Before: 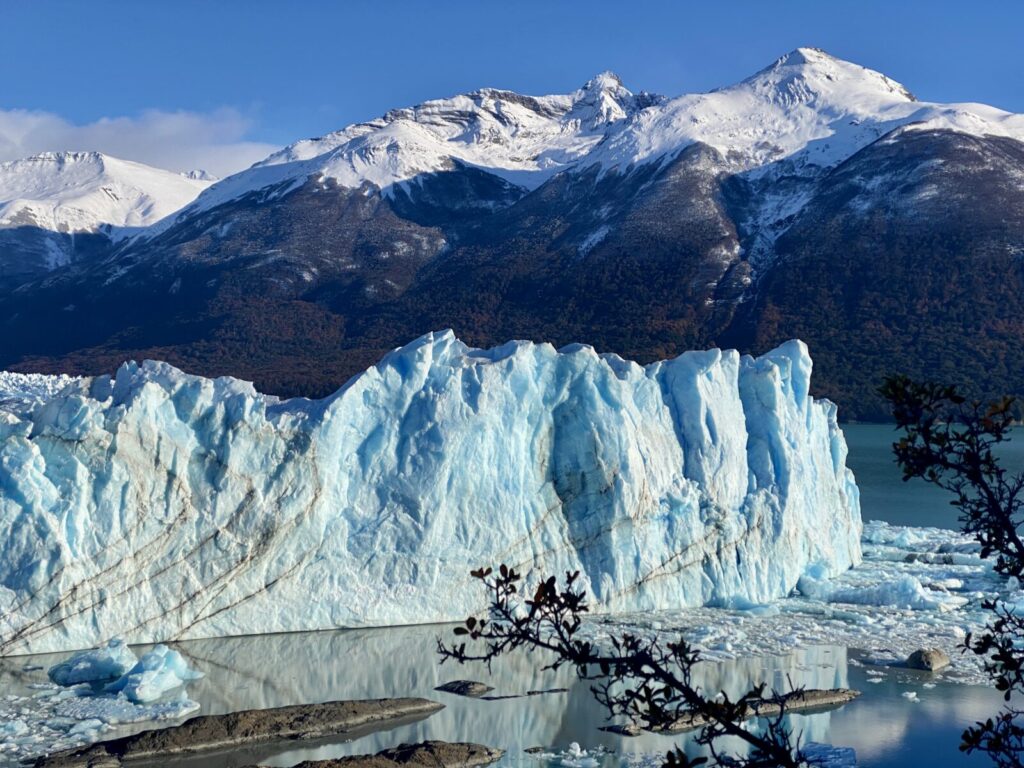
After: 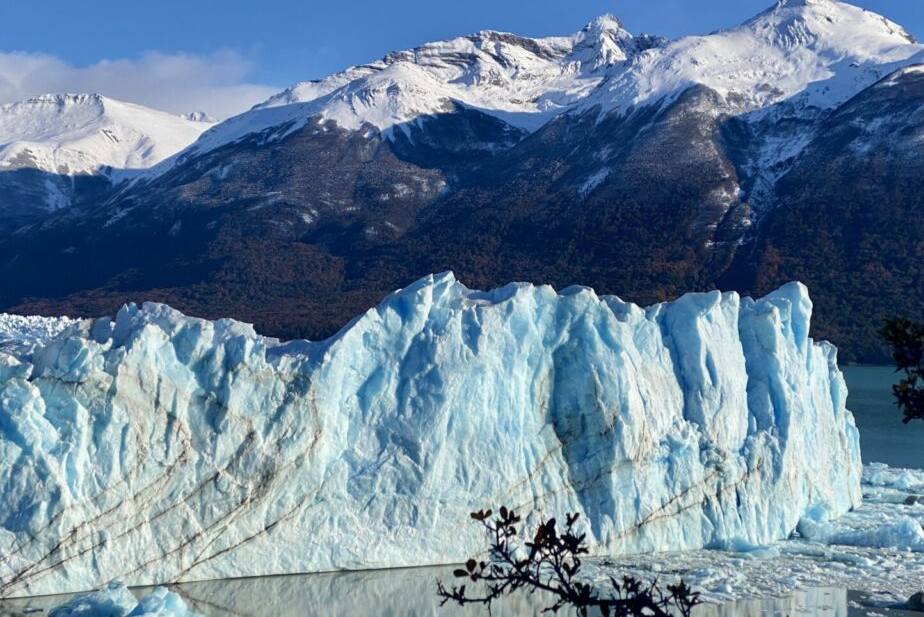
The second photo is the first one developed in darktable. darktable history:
crop: top 7.555%, right 9.698%, bottom 12.074%
